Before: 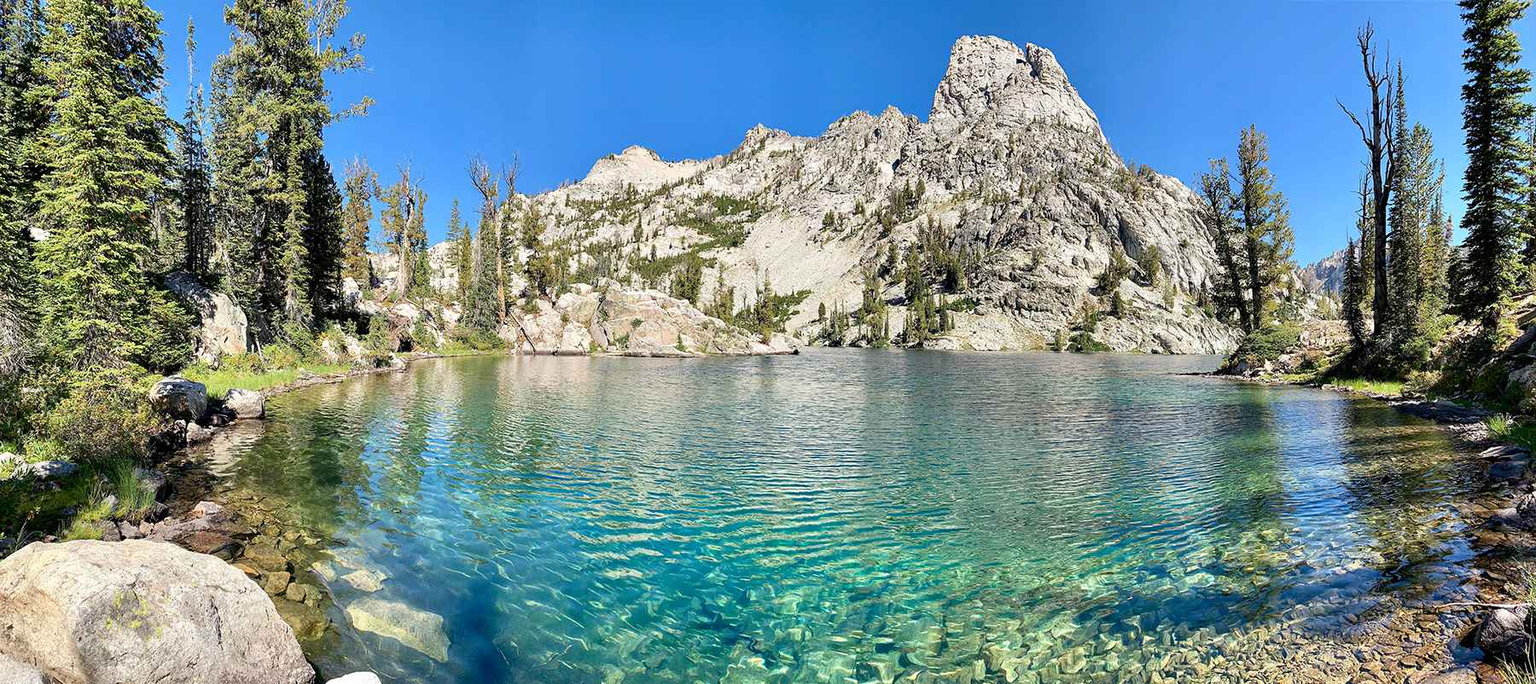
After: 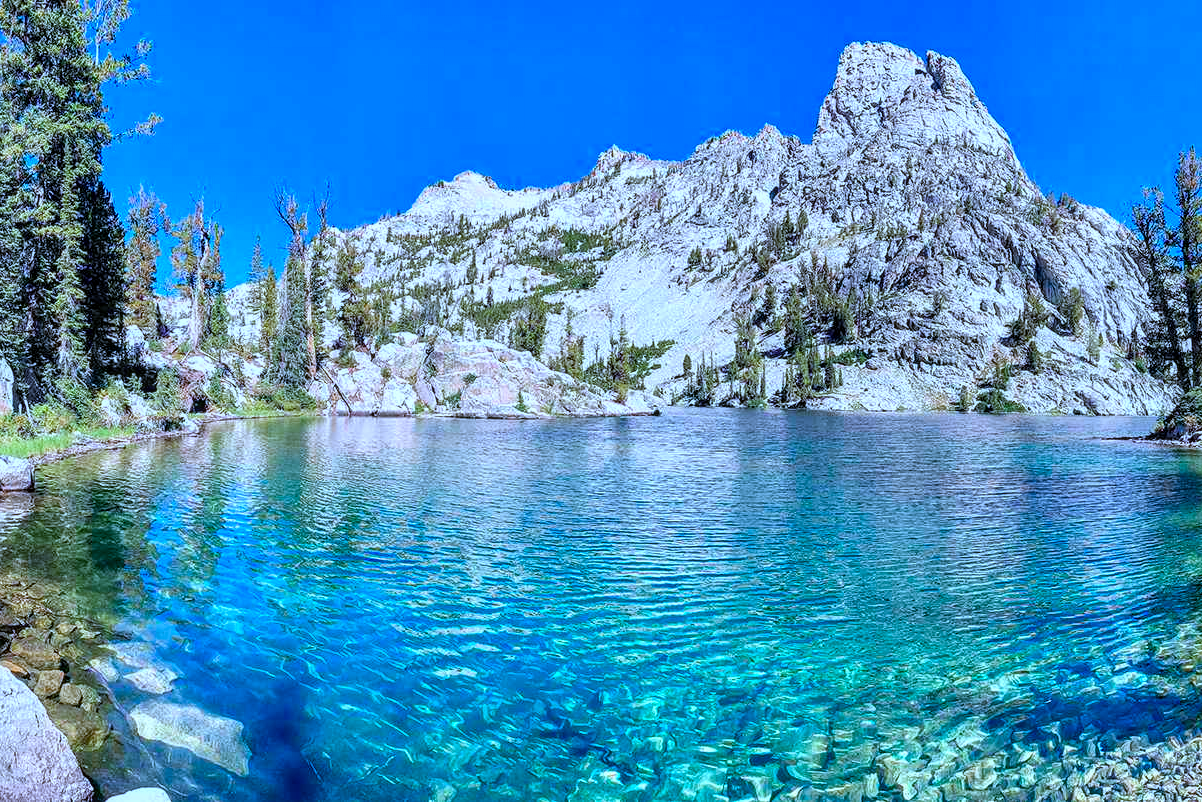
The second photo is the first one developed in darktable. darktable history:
crop and rotate: left 15.355%, right 17.865%
local contrast: on, module defaults
color balance rgb: linear chroma grading › mid-tones 7.959%, perceptual saturation grading › global saturation 29.633%, global vibrance 9.179%
color calibration: illuminant as shot in camera, adaptation linear Bradford (ICC v4), x 0.405, y 0.405, temperature 3610.77 K, clip negative RGB from gamut false
